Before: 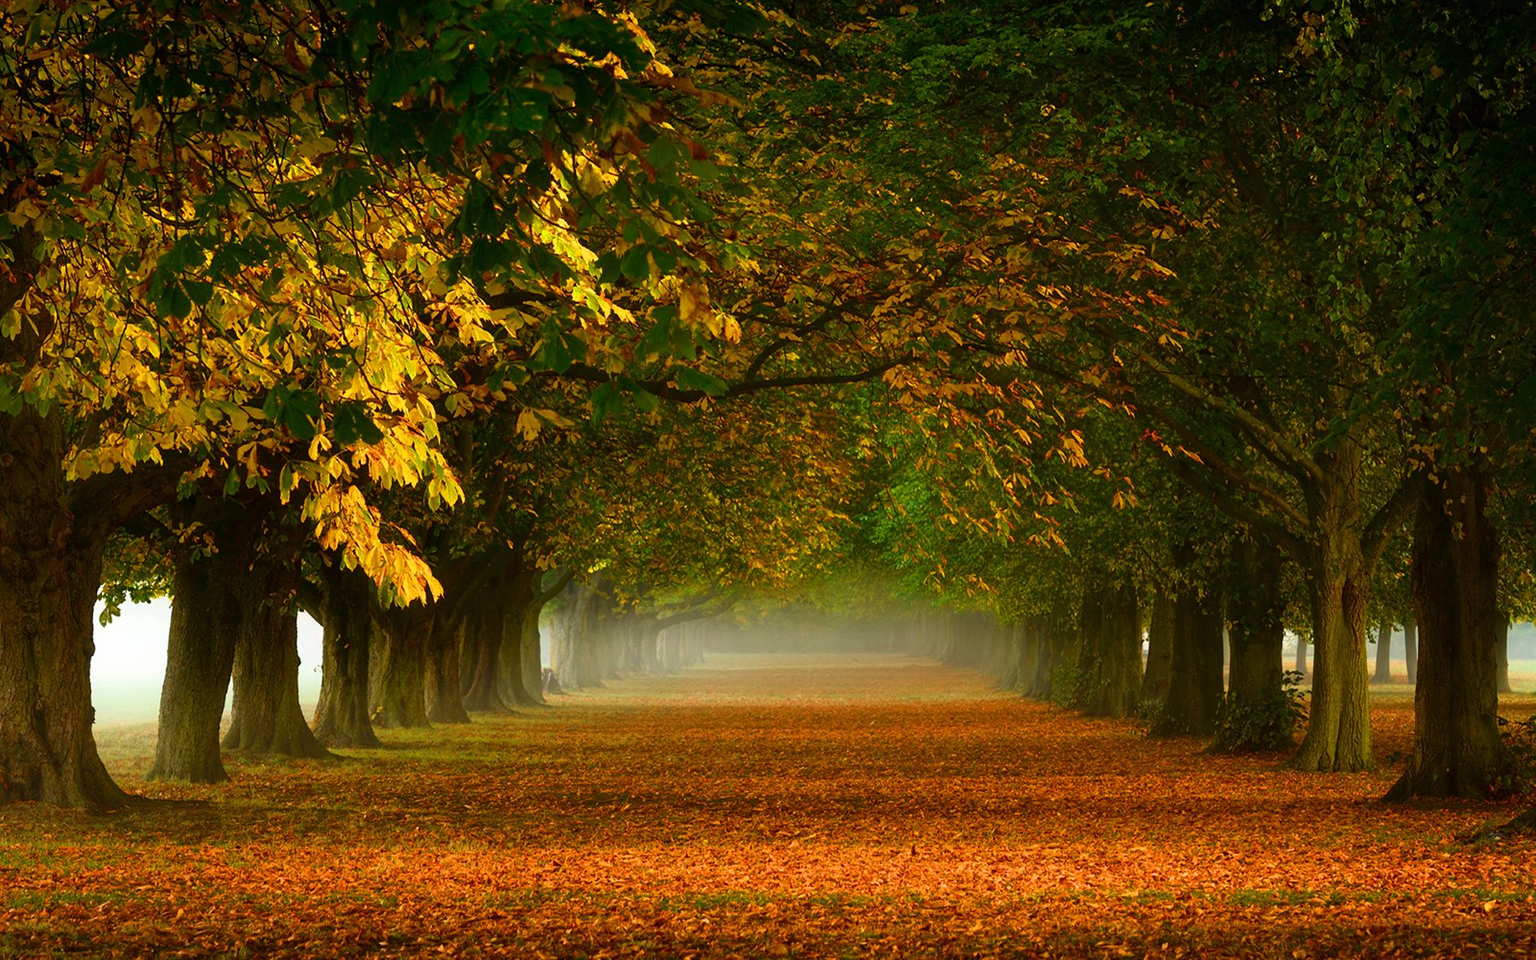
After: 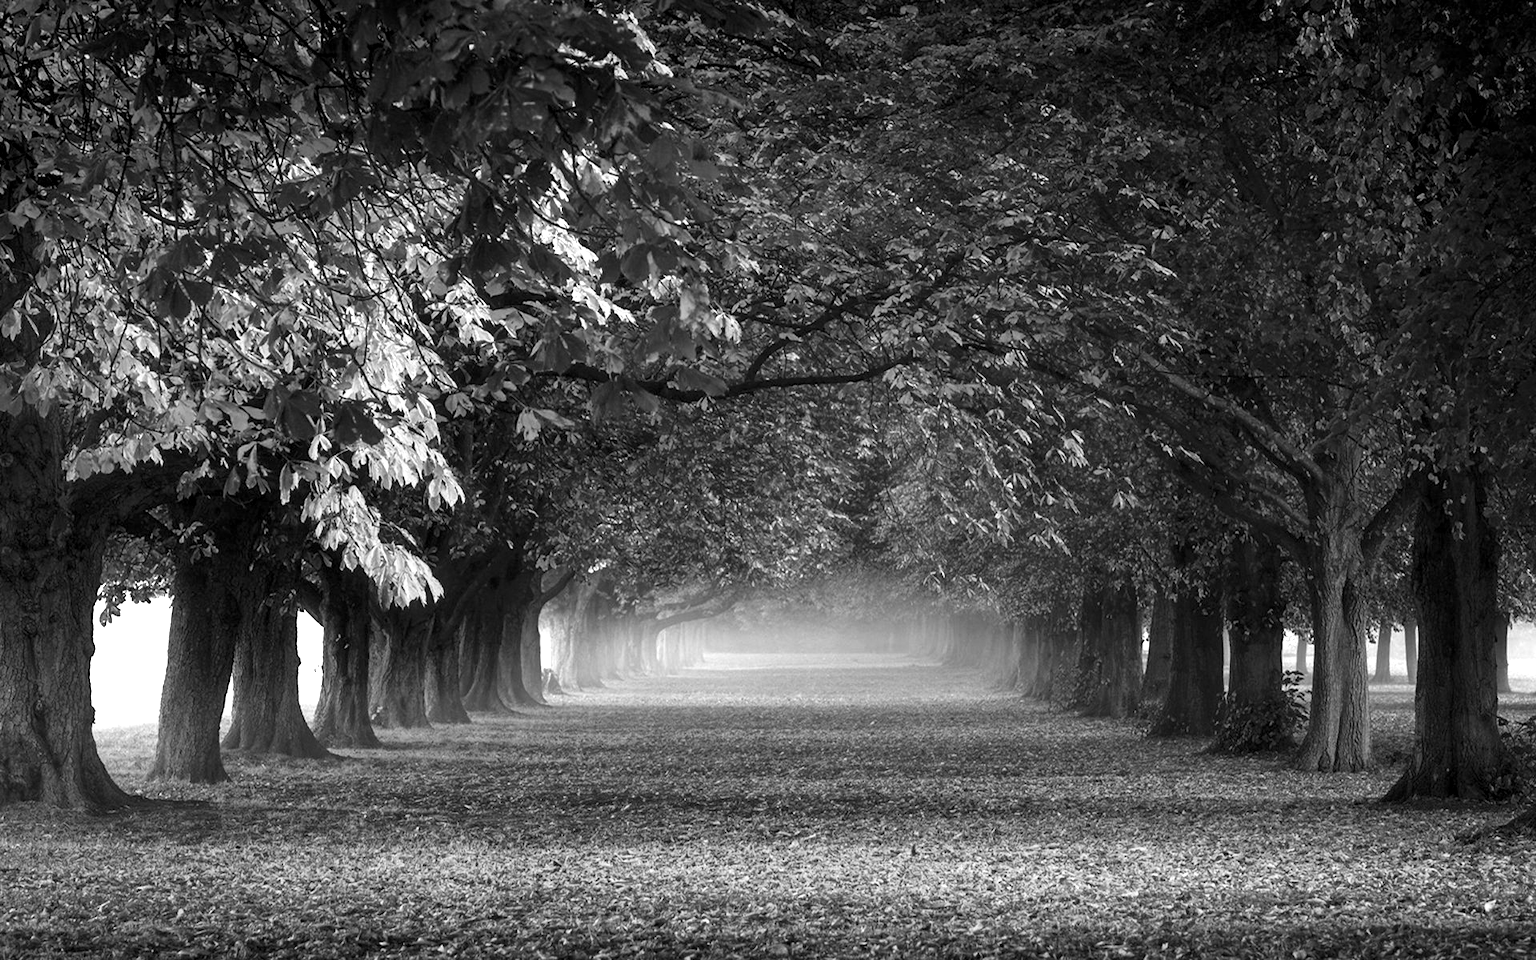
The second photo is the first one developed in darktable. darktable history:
color calibration: output gray [0.23, 0.37, 0.4, 0], illuminant as shot in camera, x 0.358, y 0.373, temperature 4628.91 K
local contrast: highlights 23%, shadows 73%, midtone range 0.746
exposure: black level correction 0, exposure 0.948 EV, compensate highlight preservation false
